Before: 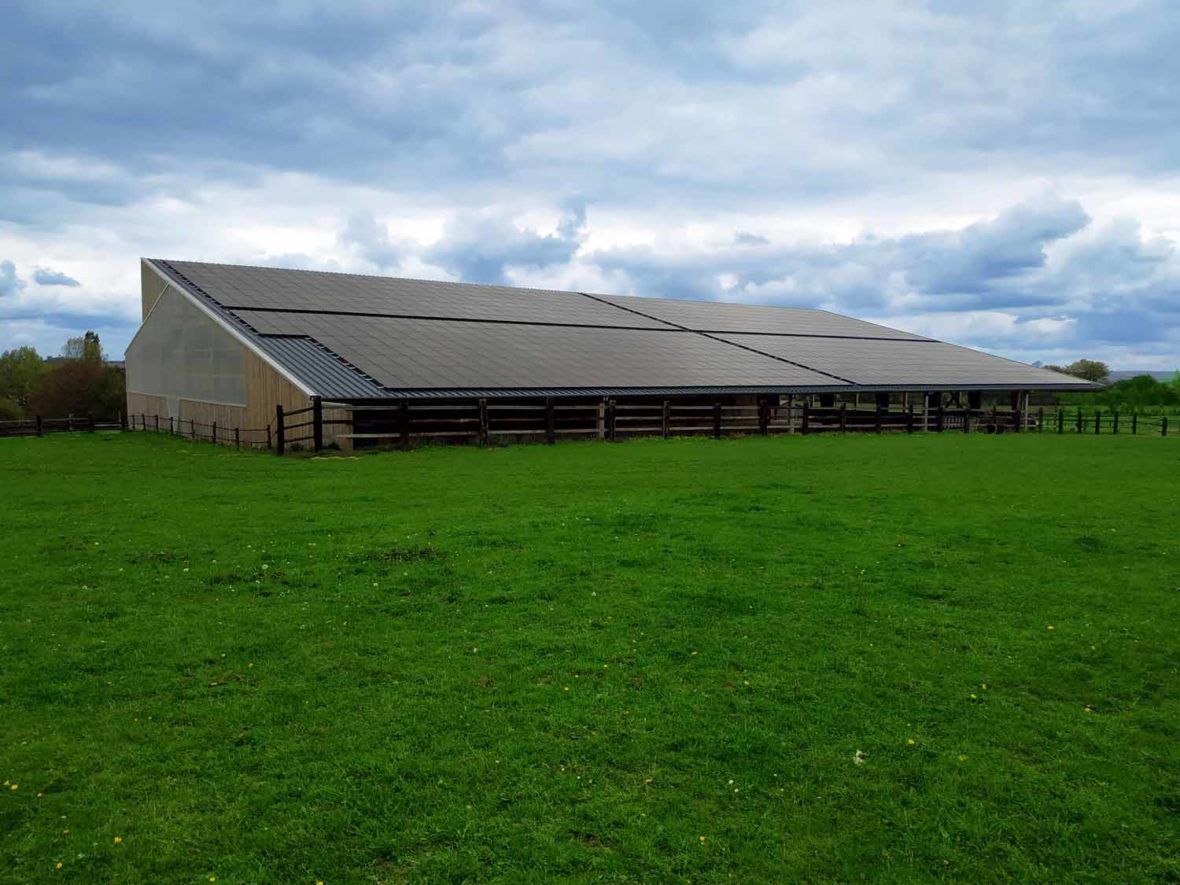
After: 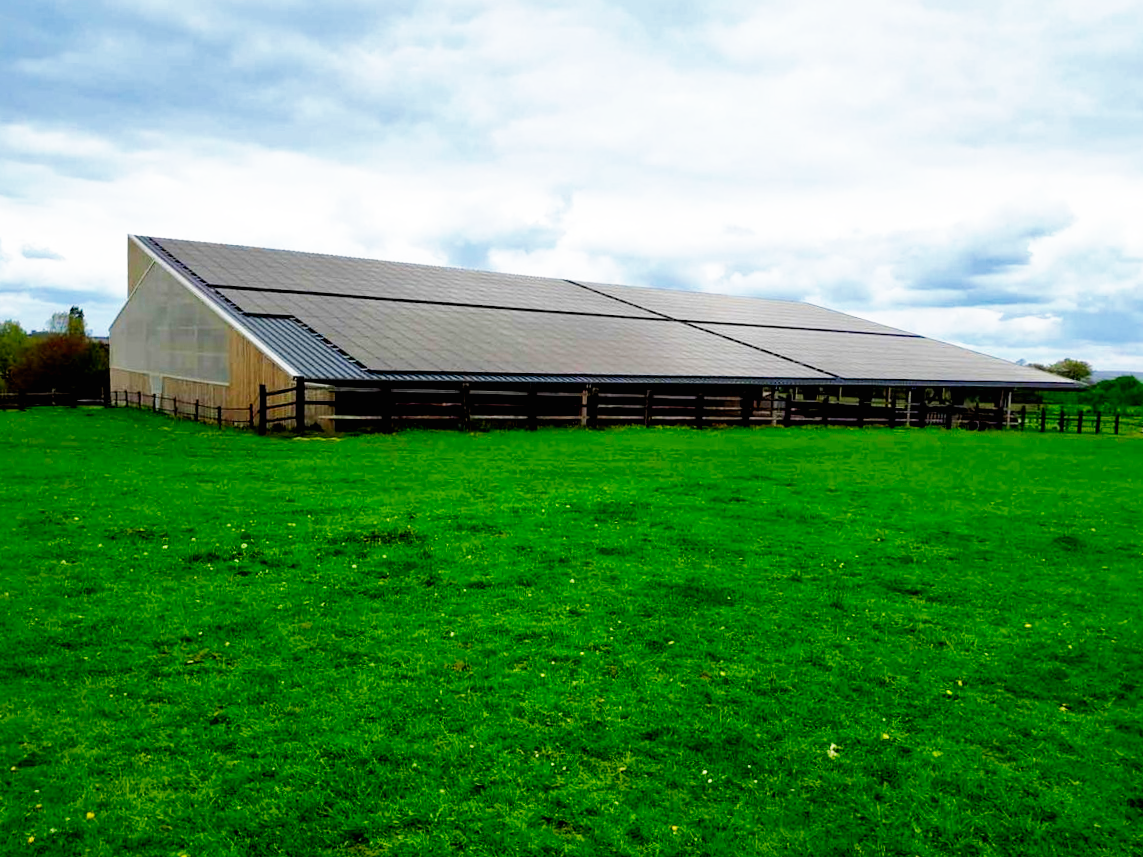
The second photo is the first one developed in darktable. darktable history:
exposure: black level correction 0.01, compensate highlight preservation false
base curve: curves: ch0 [(0, 0) (0.007, 0.004) (0.027, 0.03) (0.046, 0.07) (0.207, 0.54) (0.442, 0.872) (0.673, 0.972) (1, 1)], preserve colors none
crop and rotate: angle -1.39°
shadows and highlights: on, module defaults
